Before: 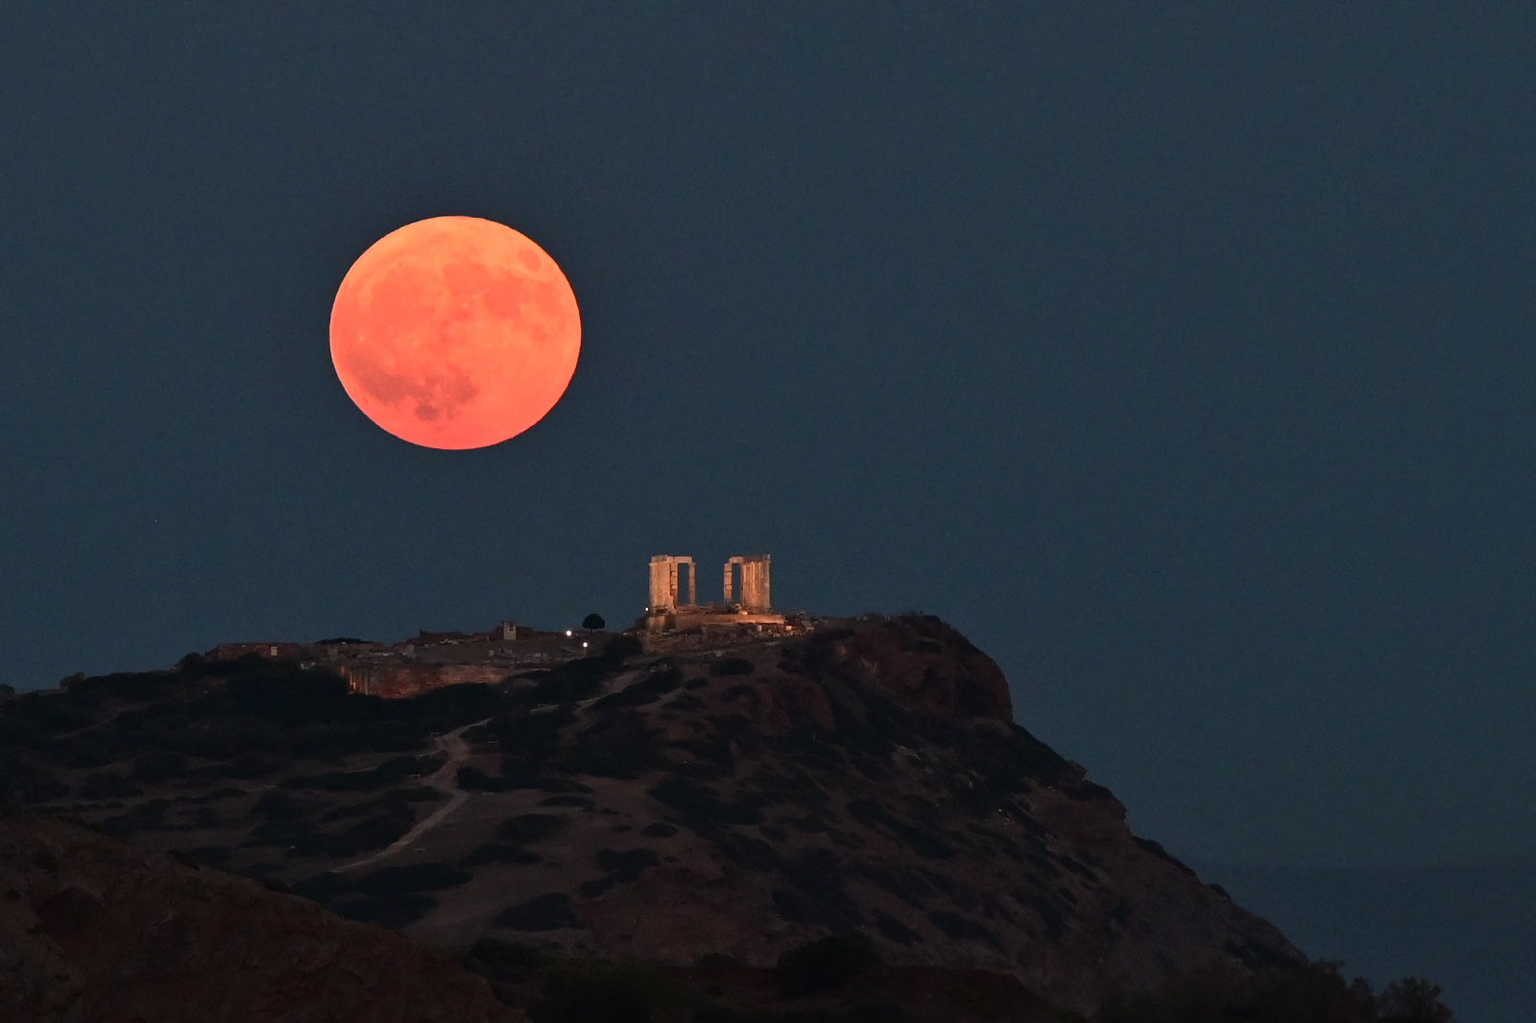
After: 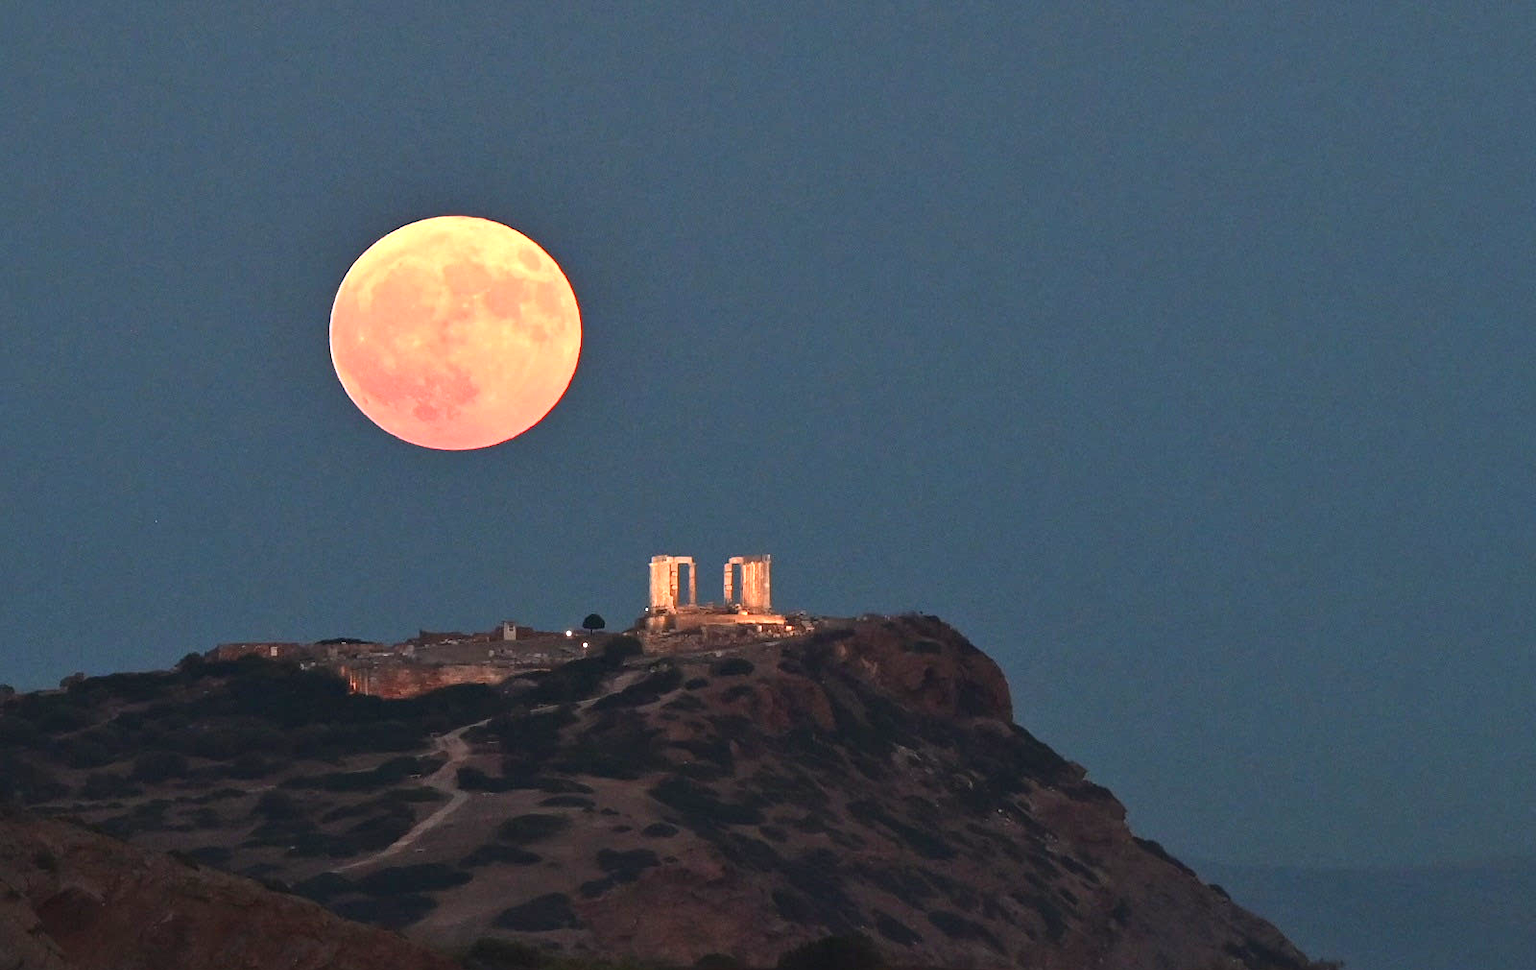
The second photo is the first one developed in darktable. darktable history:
exposure: black level correction 0, exposure 1.55 EV, compensate exposure bias true, compensate highlight preservation false
crop and rotate: top 0%, bottom 5.097%
